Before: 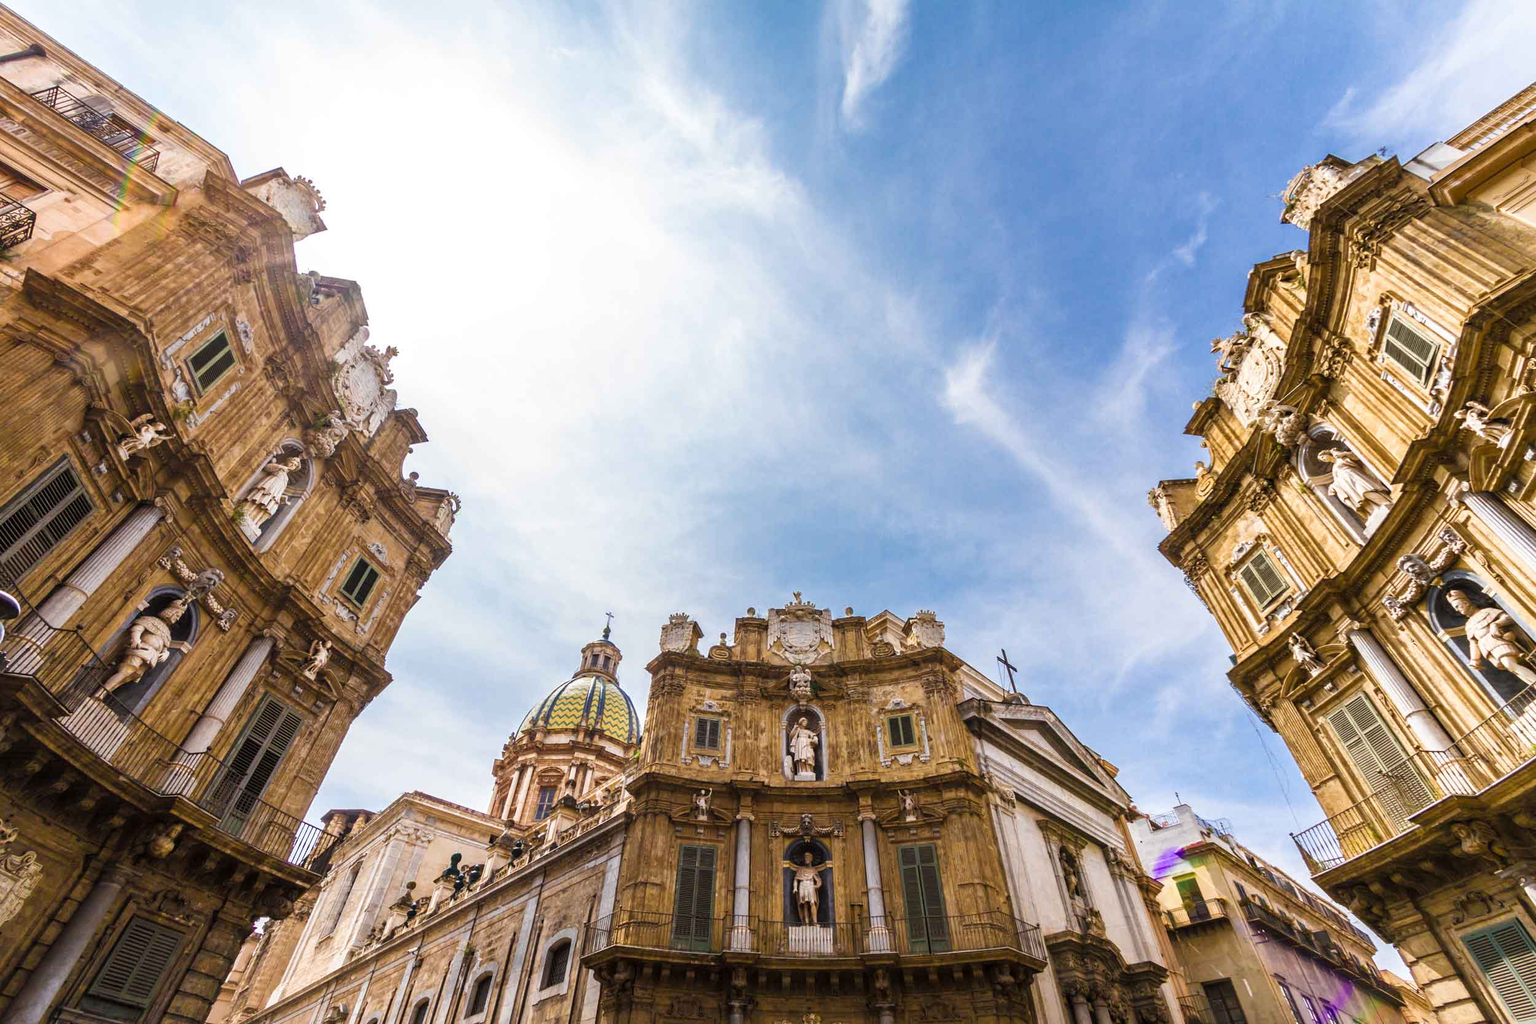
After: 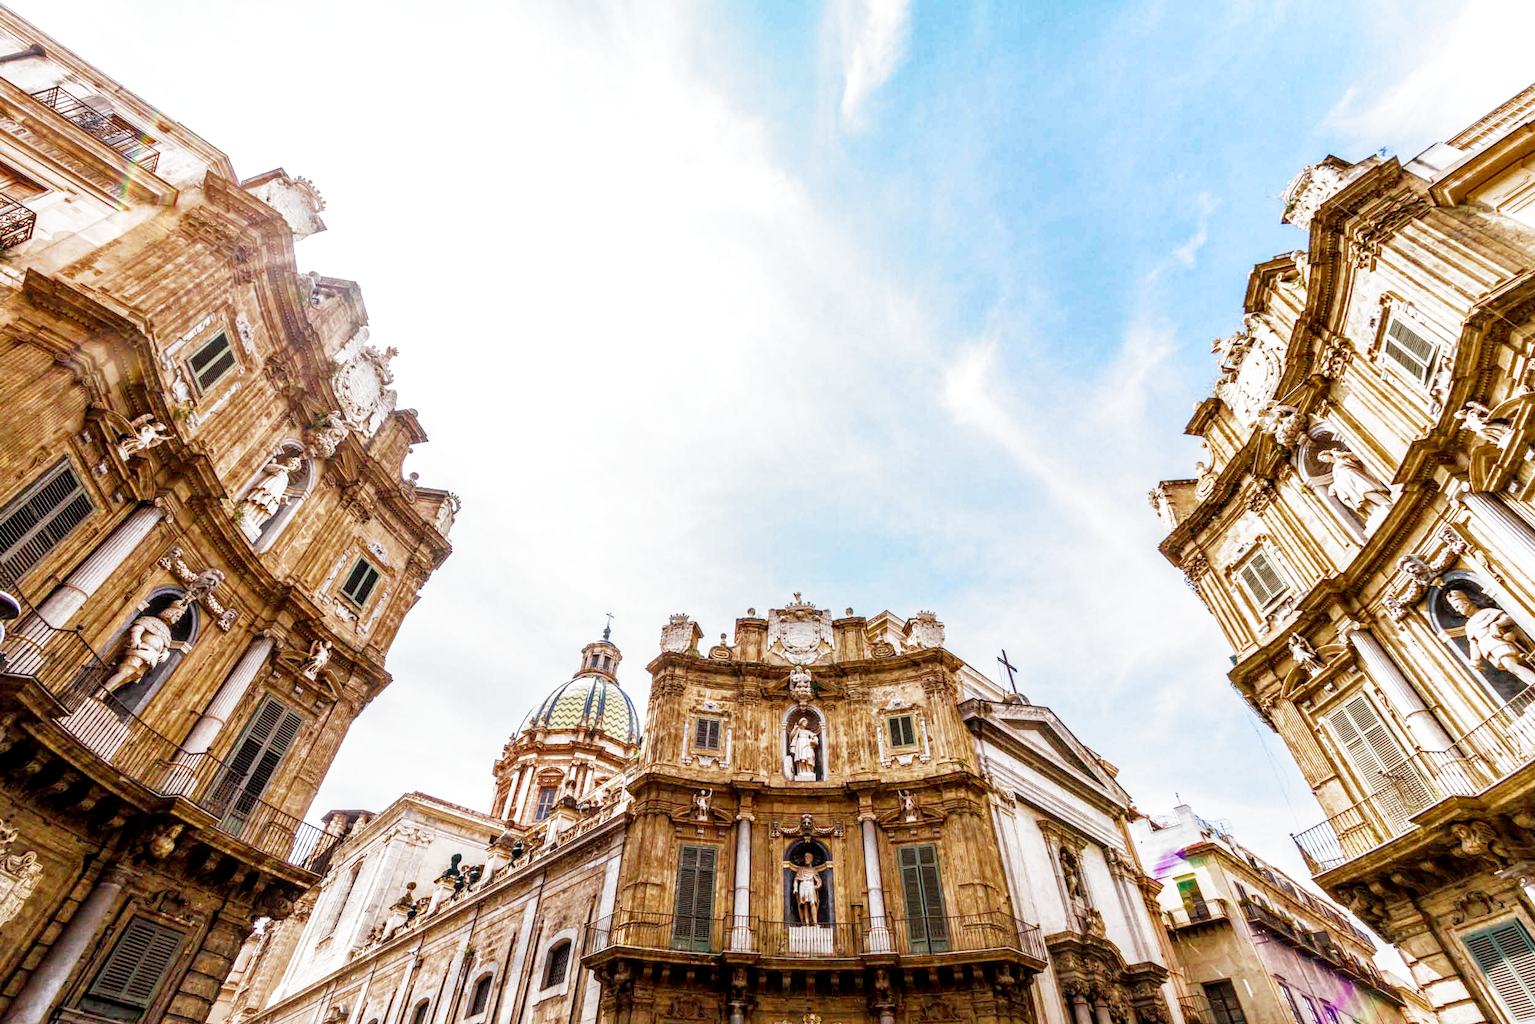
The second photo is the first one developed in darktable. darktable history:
local contrast: on, module defaults
filmic rgb: middle gray luminance 9.23%, black relative exposure -10.55 EV, white relative exposure 3.45 EV, threshold 6 EV, target black luminance 0%, hardness 5.98, latitude 59.69%, contrast 1.087, highlights saturation mix 5%, shadows ↔ highlights balance 29.23%, add noise in highlights 0, preserve chrominance no, color science v3 (2019), use custom middle-gray values true, iterations of high-quality reconstruction 0, contrast in highlights soft, enable highlight reconstruction true
color zones: curves: ch0 [(0, 0.5) (0.125, 0.4) (0.25, 0.5) (0.375, 0.4) (0.5, 0.4) (0.625, 0.6) (0.75, 0.6) (0.875, 0.5)]; ch1 [(0, 0.35) (0.125, 0.45) (0.25, 0.35) (0.375, 0.35) (0.5, 0.35) (0.625, 0.35) (0.75, 0.45) (0.875, 0.35)]; ch2 [(0, 0.6) (0.125, 0.5) (0.25, 0.5) (0.375, 0.6) (0.5, 0.6) (0.625, 0.5) (0.75, 0.5) (0.875, 0.5)]
